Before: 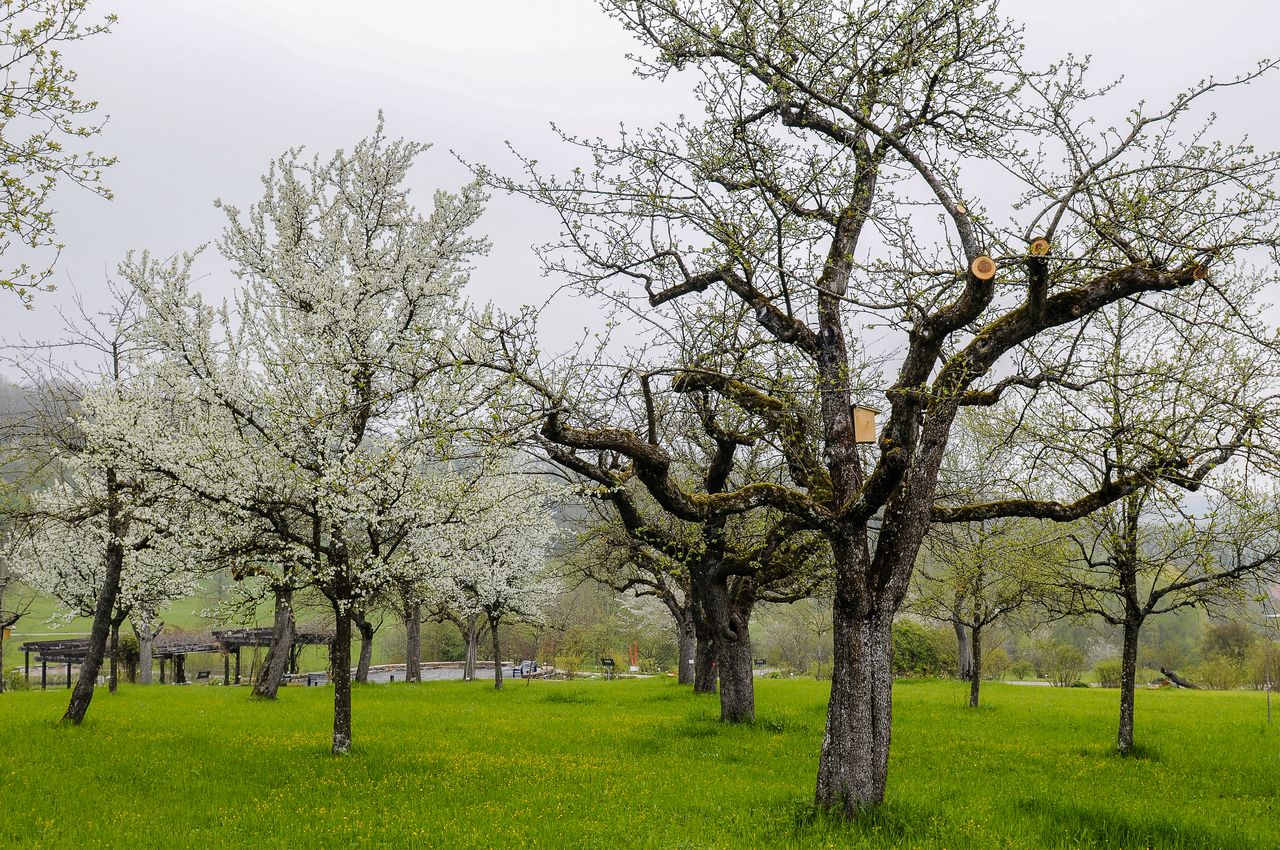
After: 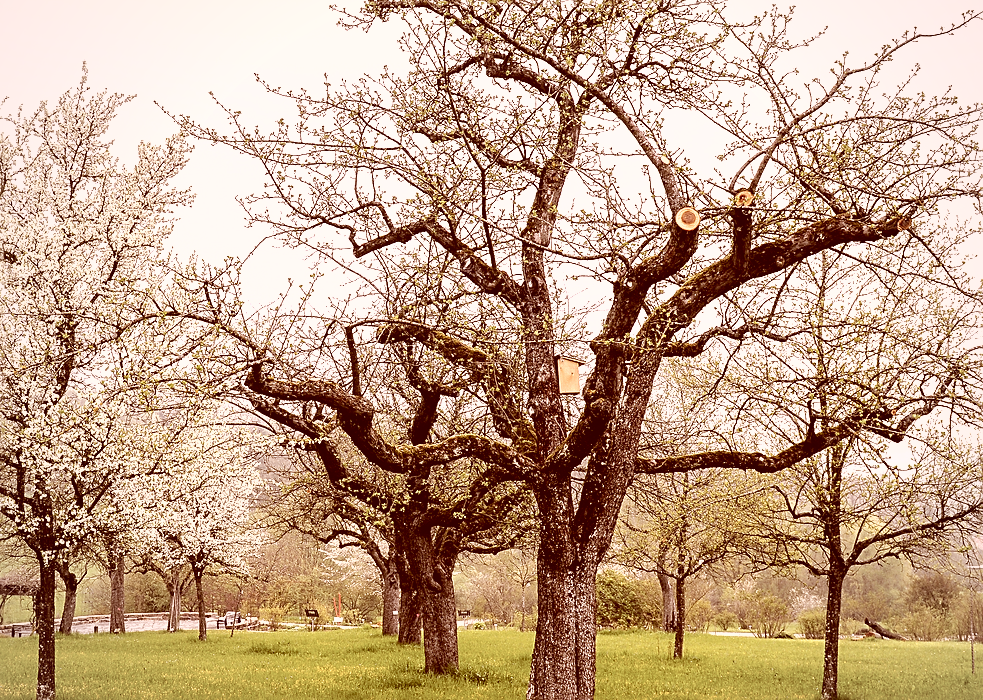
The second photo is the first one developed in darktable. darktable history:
crop: left 23.184%, top 5.854%, bottom 11.699%
vignetting: fall-off start 74.68%, fall-off radius 65.95%, brightness -0.183, saturation -0.294, unbound false
color correction: highlights a* 9.3, highlights b* 8.7, shadows a* 39.47, shadows b* 39.27, saturation 0.793
sharpen: on, module defaults
tone equalizer: on, module defaults
contrast brightness saturation: contrast 0.099, saturation -0.296
shadows and highlights: shadows 8.27, white point adjustment 0.911, highlights -38.32
exposure: black level correction 0.001, exposure 0.964 EV, compensate highlight preservation false
